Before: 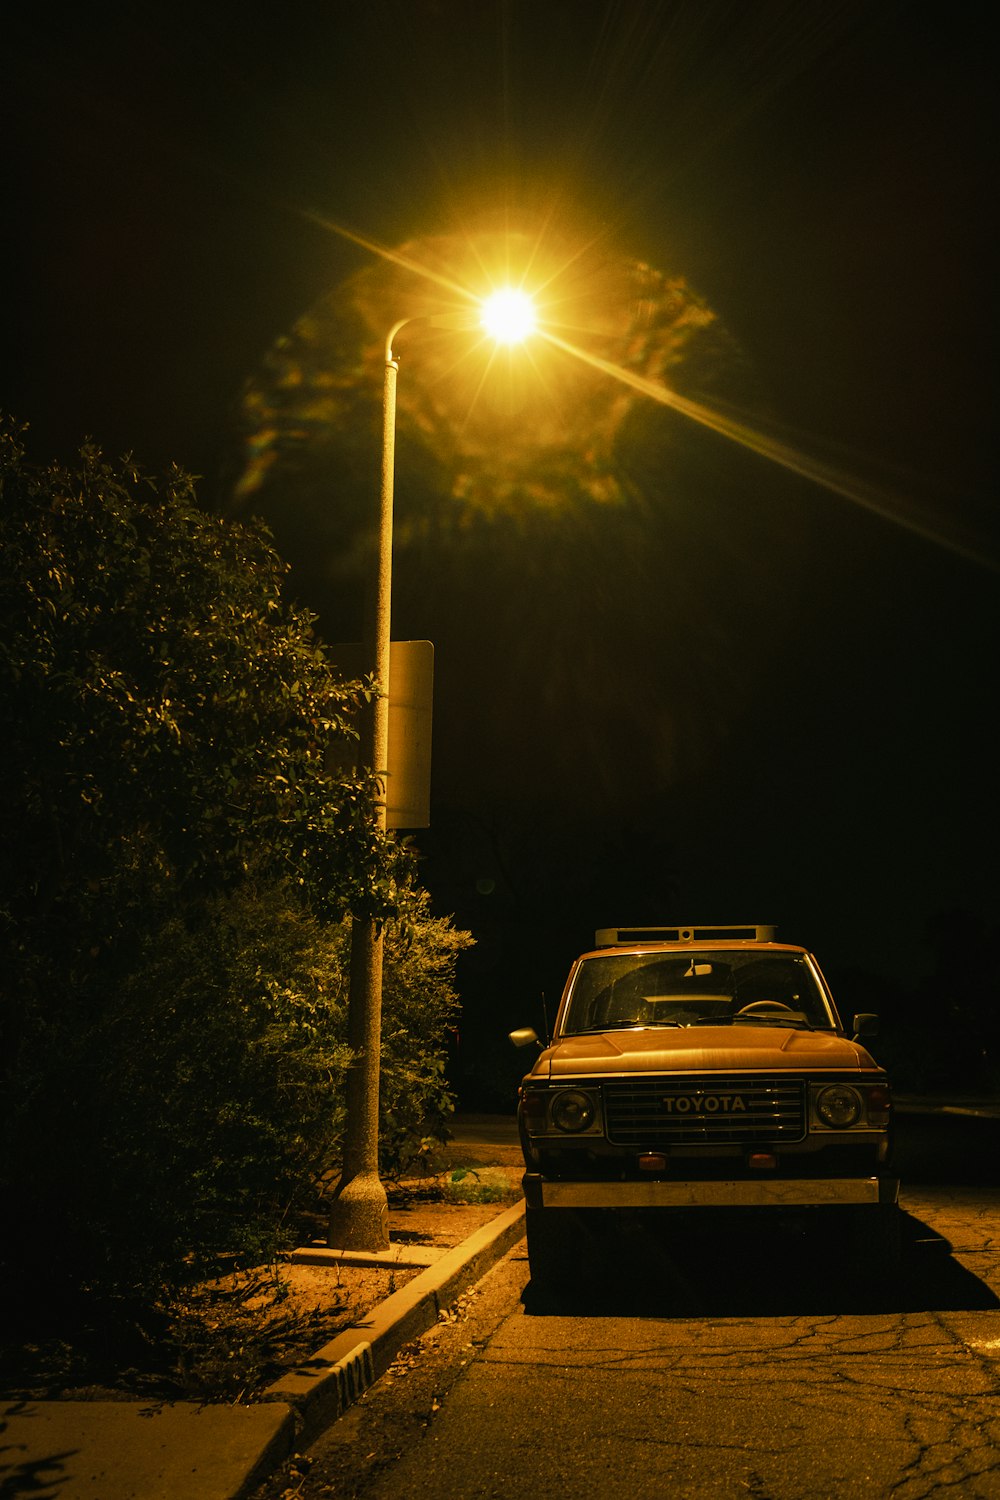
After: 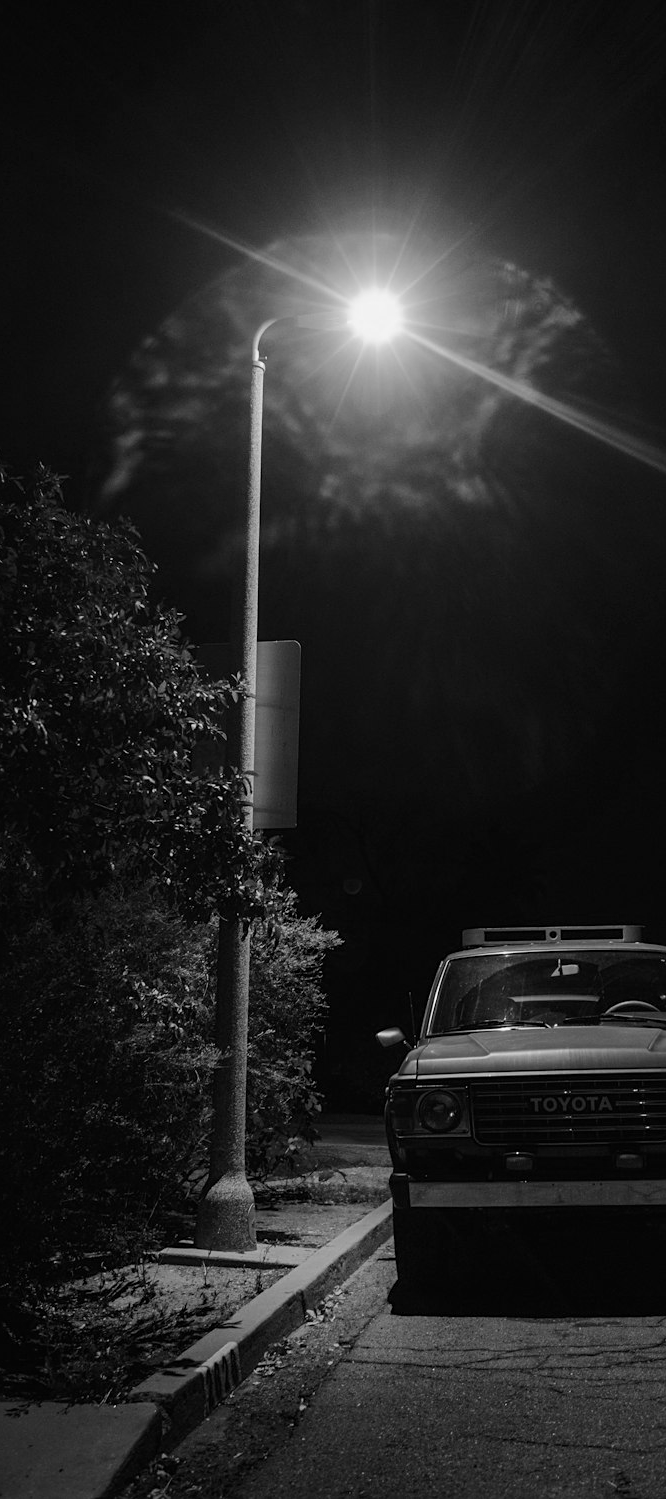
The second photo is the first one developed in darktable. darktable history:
crop and rotate: left 13.342%, right 19.991%
sharpen: amount 0.2
color calibration: output gray [0.23, 0.37, 0.4, 0], gray › normalize channels true, illuminant same as pipeline (D50), adaptation XYZ, x 0.346, y 0.359, gamut compression 0
